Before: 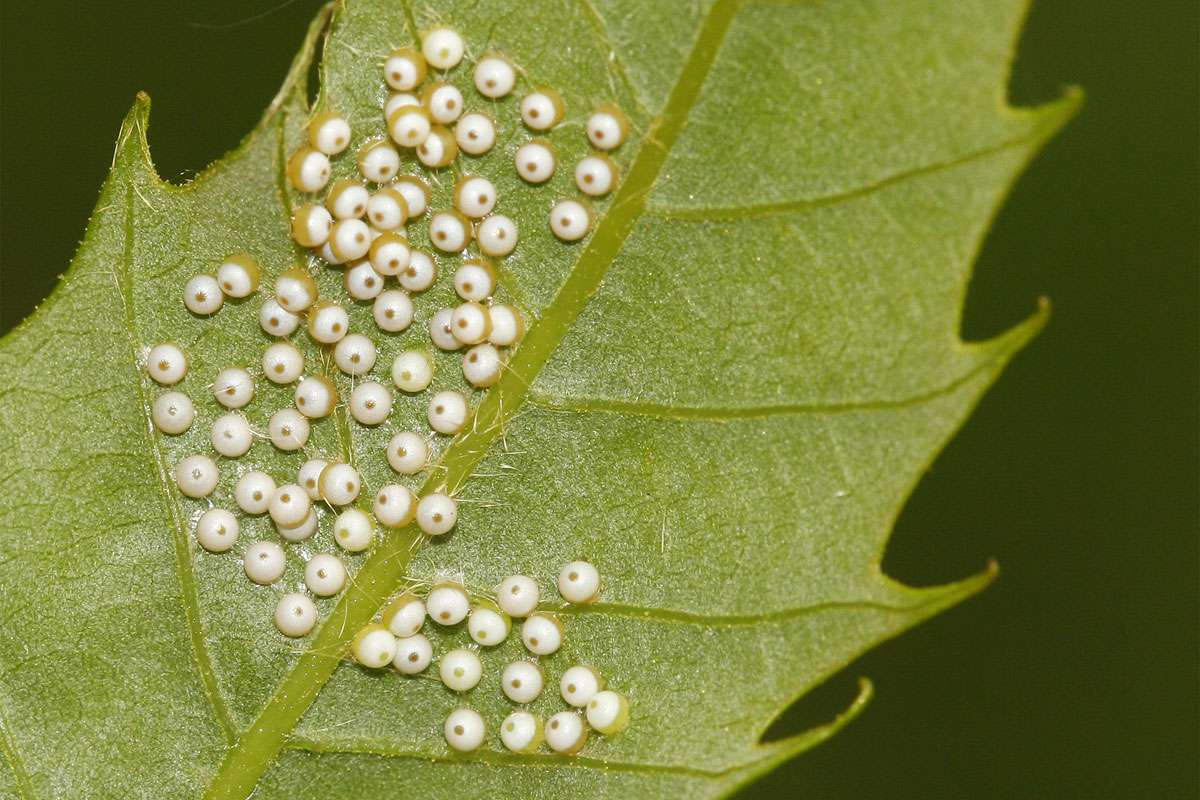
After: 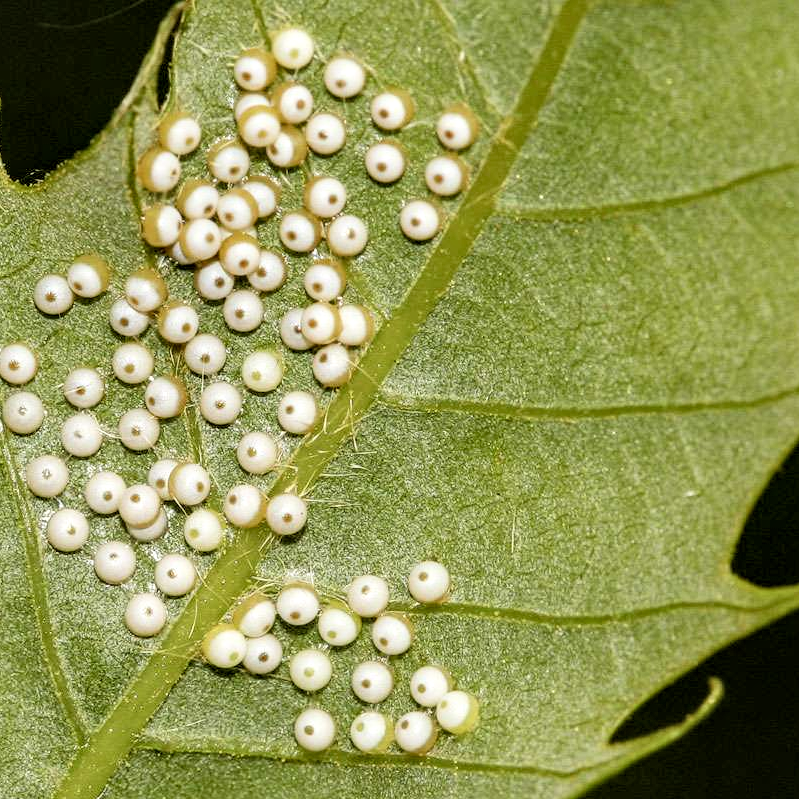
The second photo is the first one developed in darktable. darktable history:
filmic rgb: black relative exposure -4.02 EV, white relative exposure 3 EV, hardness 2.99, contrast 1.391
crop and rotate: left 12.532%, right 20.841%
local contrast: highlights 44%, shadows 59%, detail 136%, midtone range 0.517
